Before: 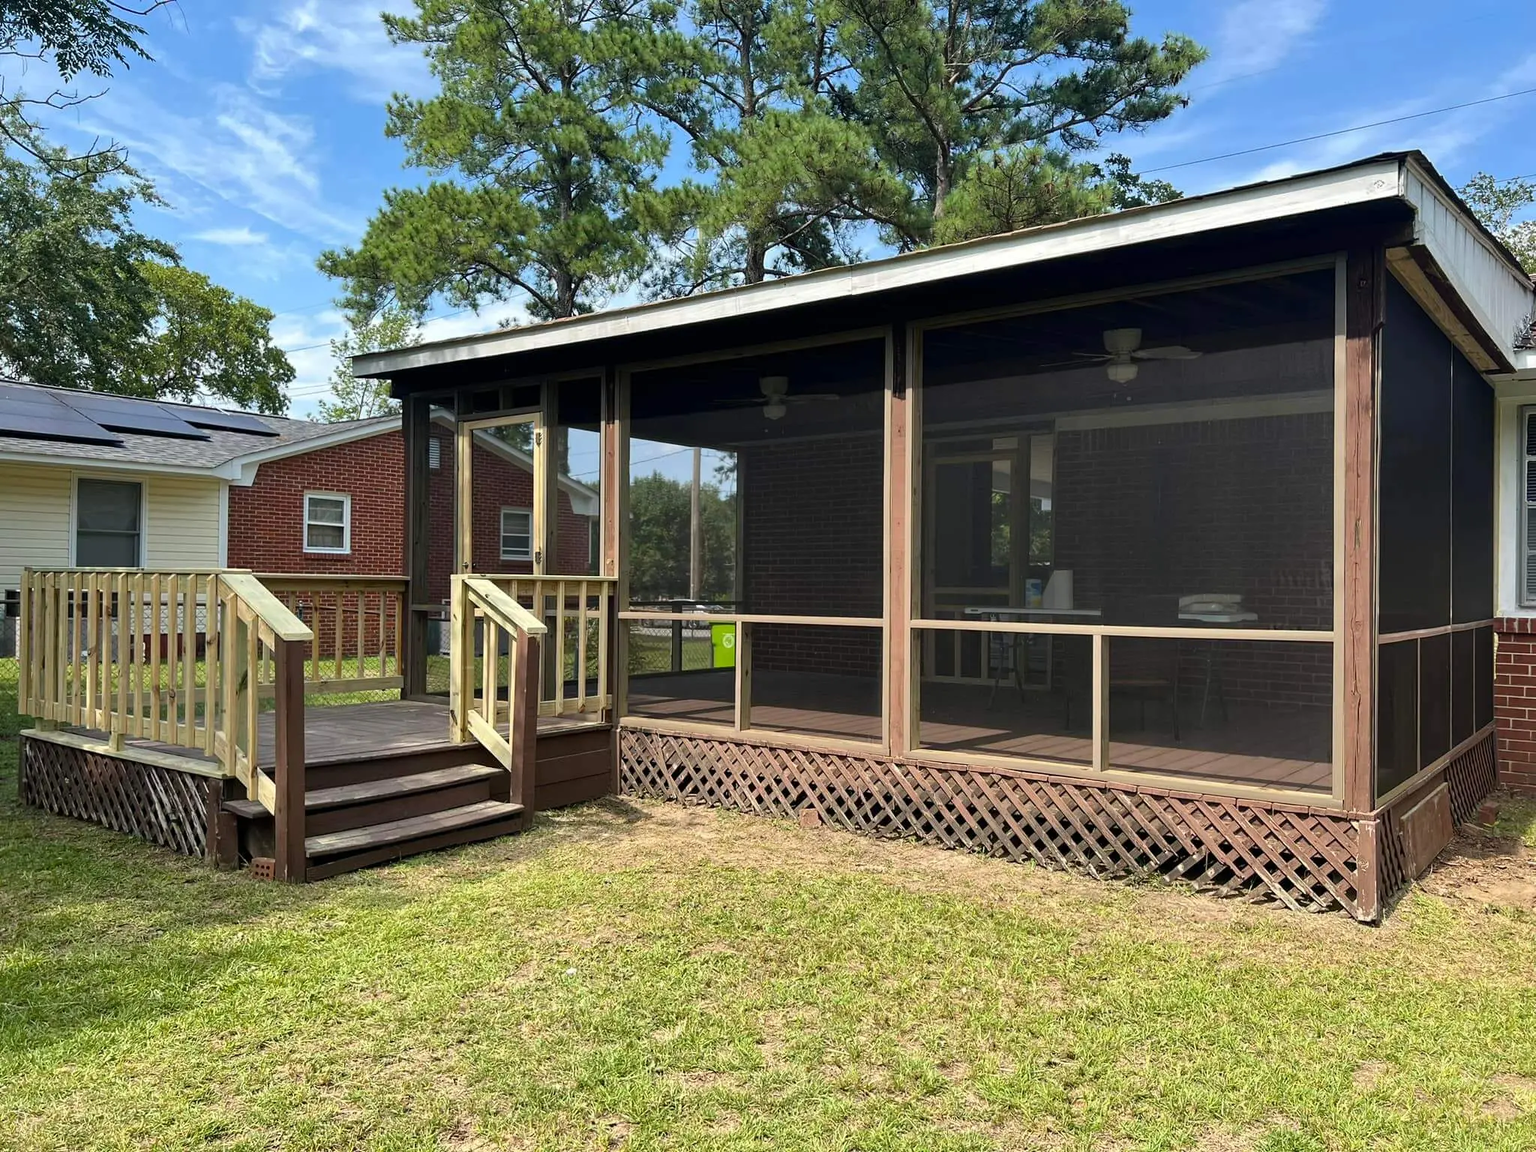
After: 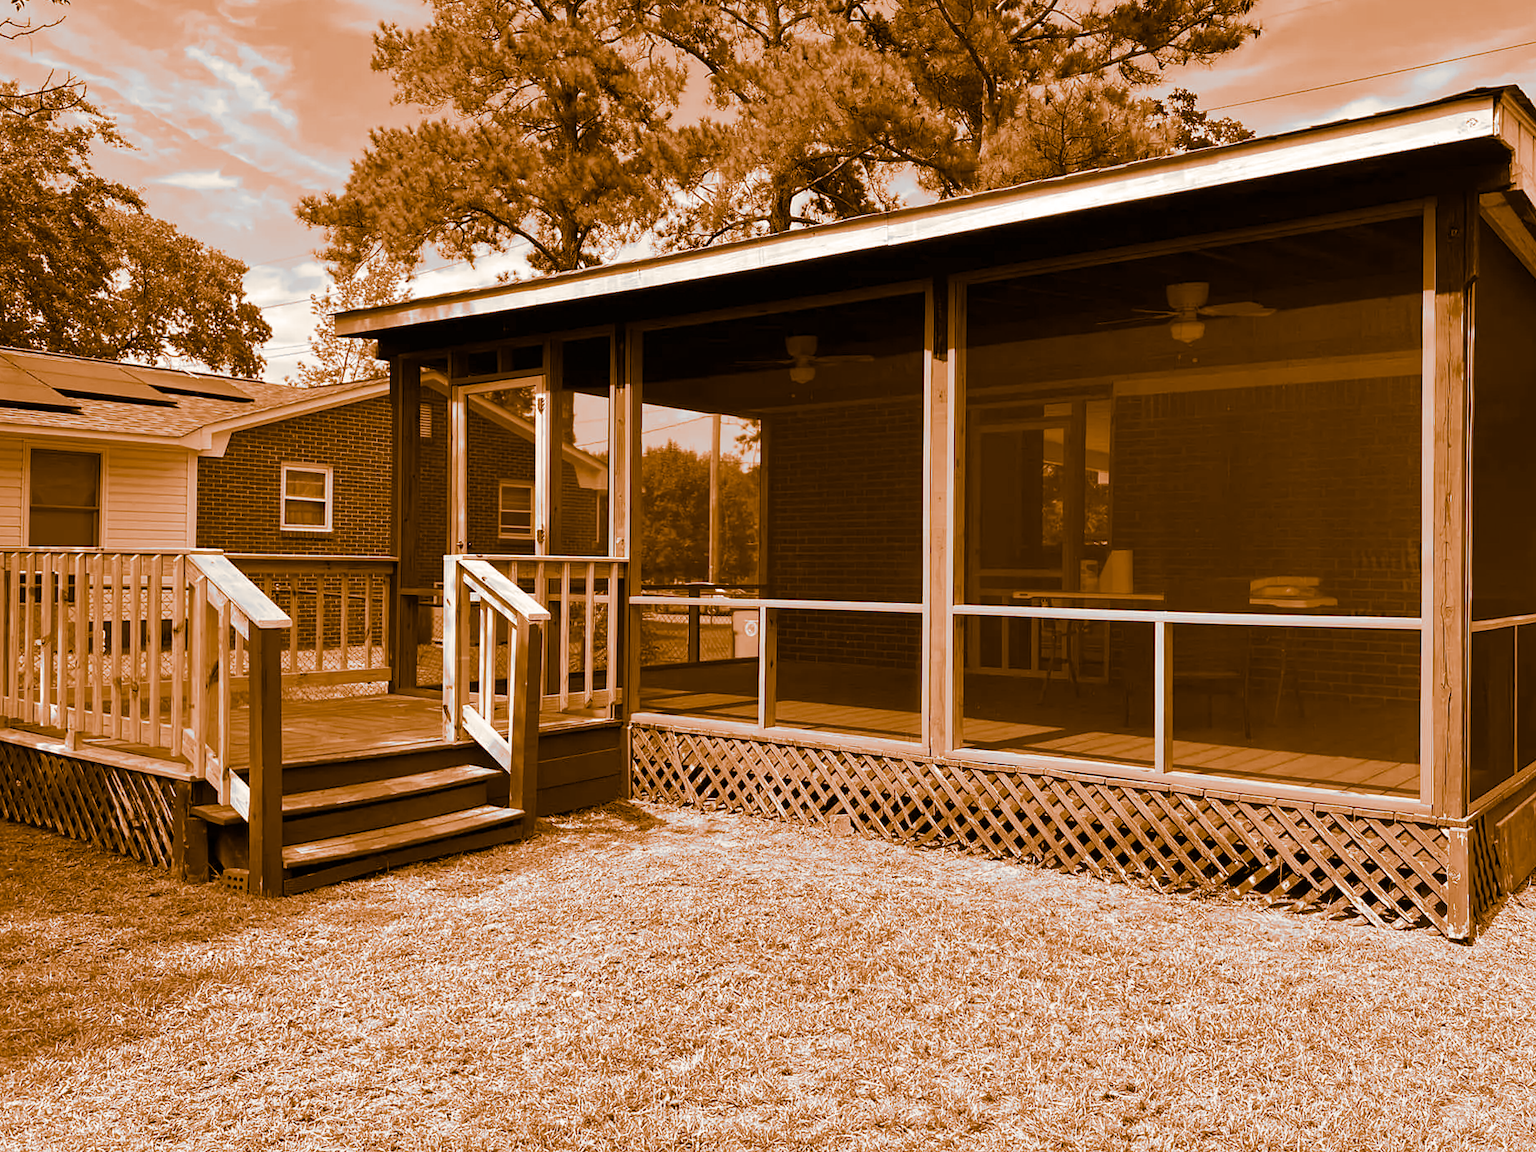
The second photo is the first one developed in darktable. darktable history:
crop: left 3.305%, top 6.436%, right 6.389%, bottom 3.258%
split-toning: shadows › hue 26°, shadows › saturation 0.92, highlights › hue 40°, highlights › saturation 0.92, balance -63, compress 0%
monochrome: on, module defaults
